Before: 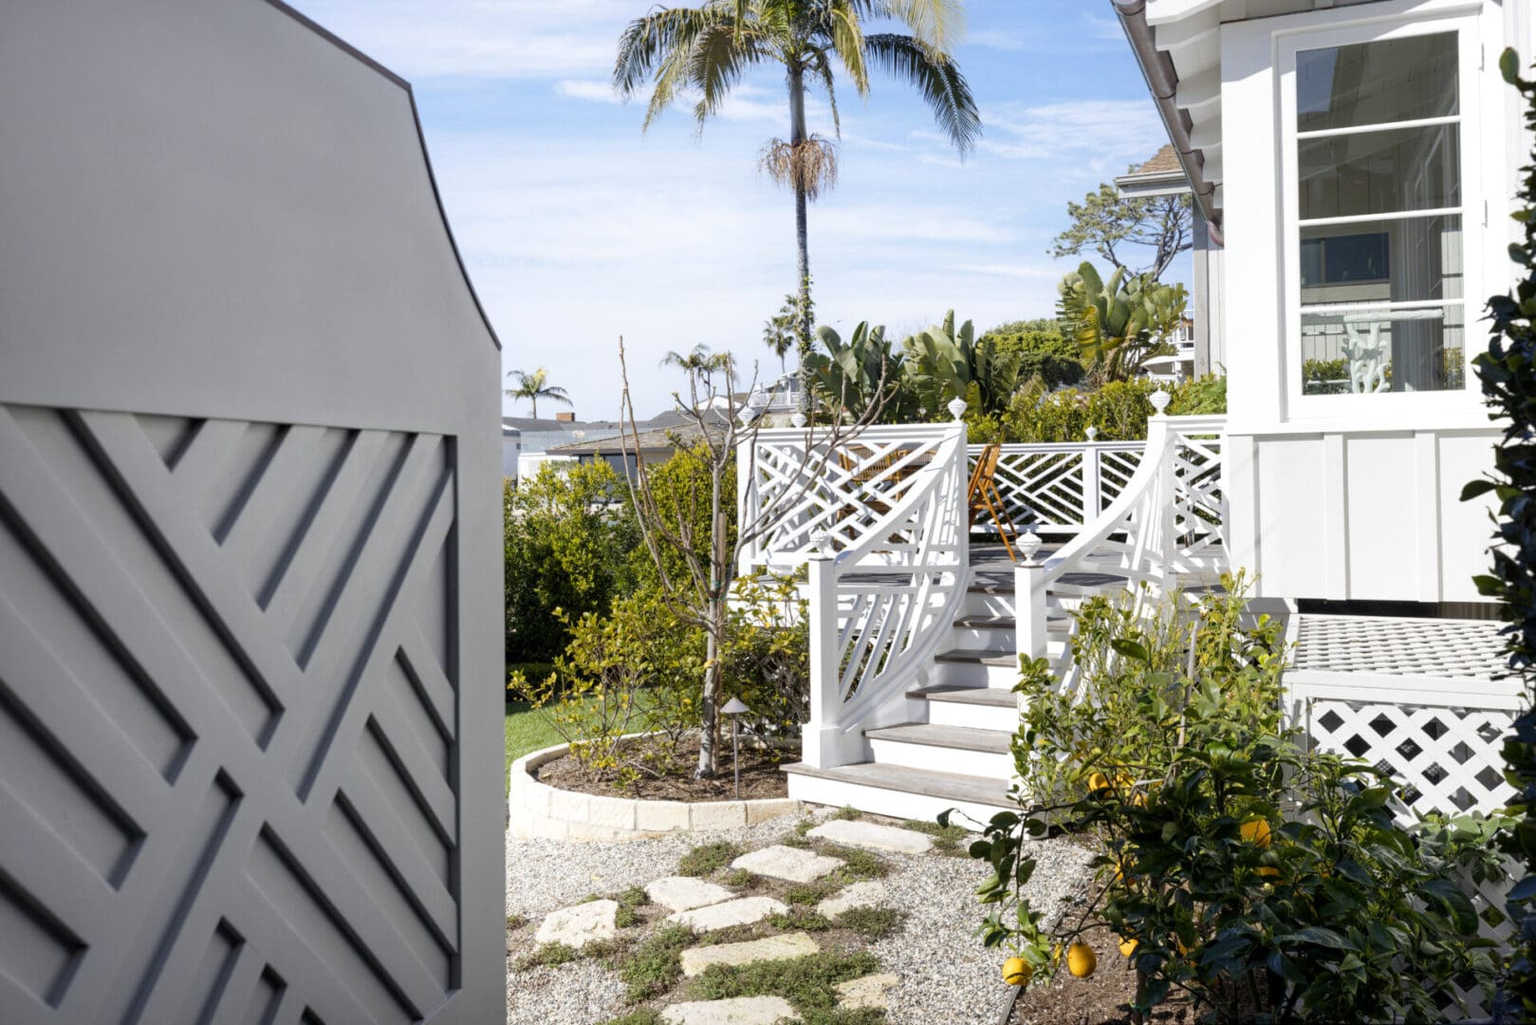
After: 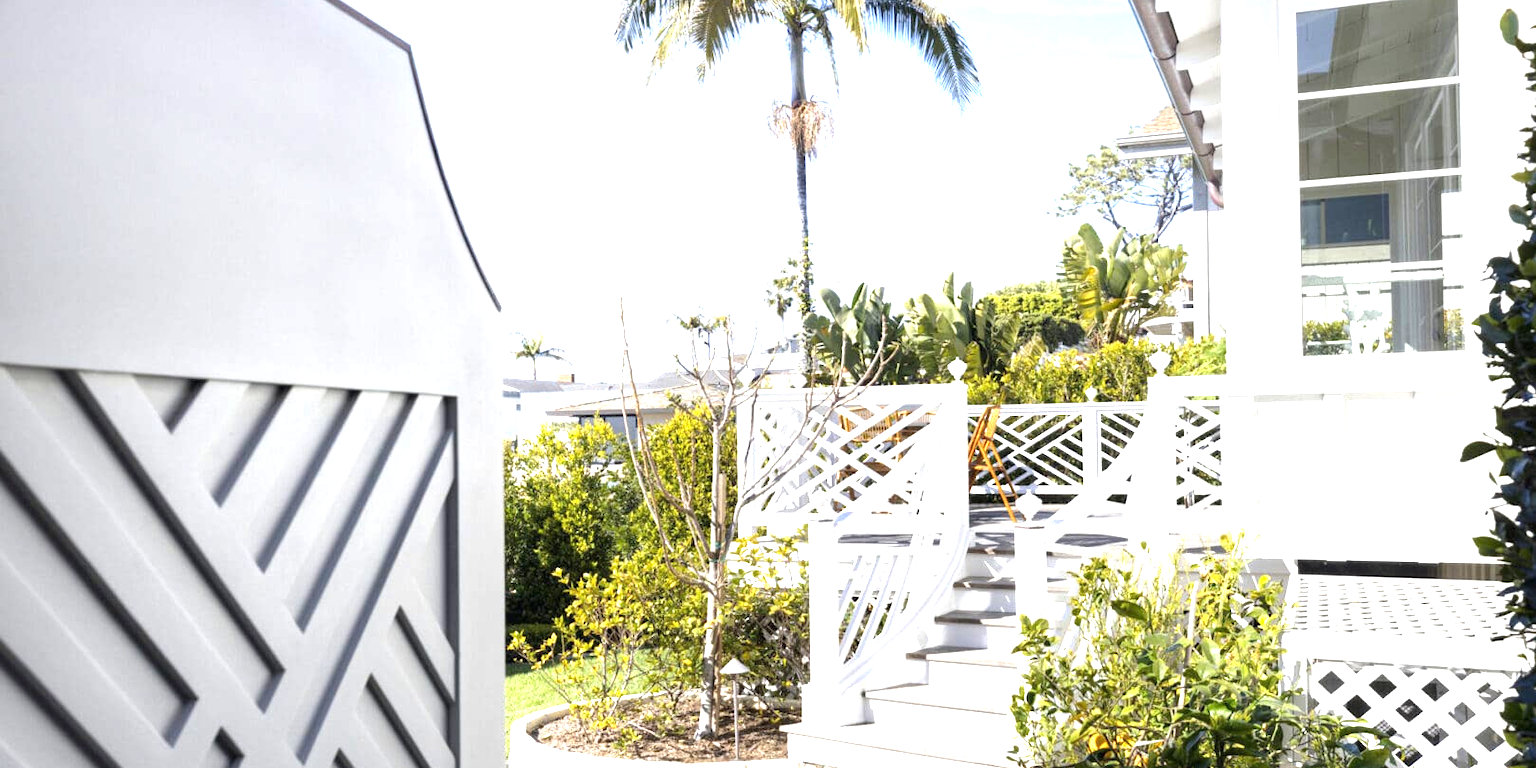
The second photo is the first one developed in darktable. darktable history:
exposure: black level correction 0, exposure 1.45 EV, compensate exposure bias true, compensate highlight preservation false
crop: top 3.857%, bottom 21.132%
